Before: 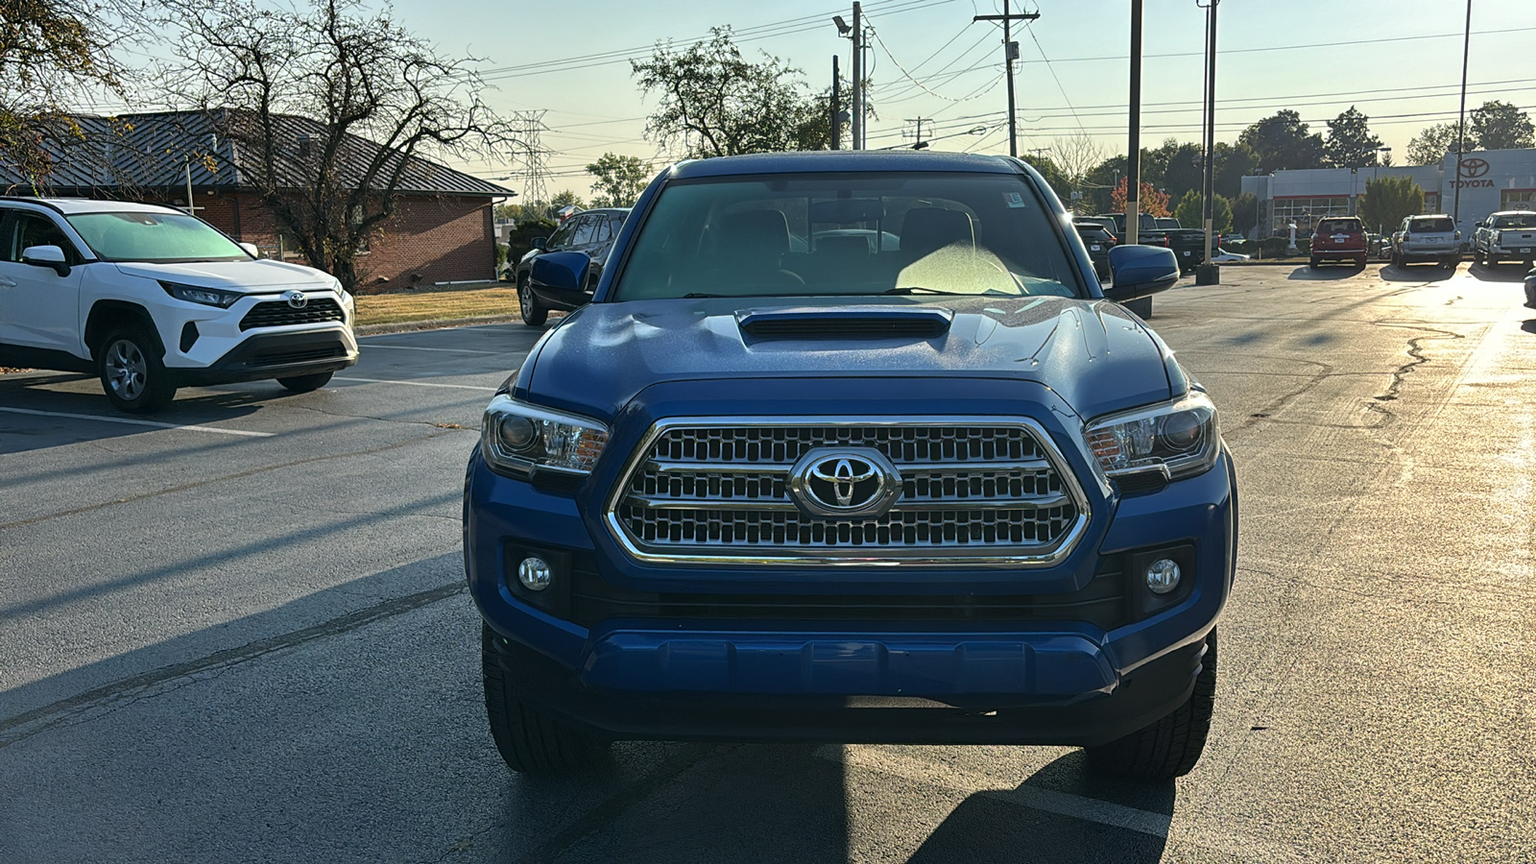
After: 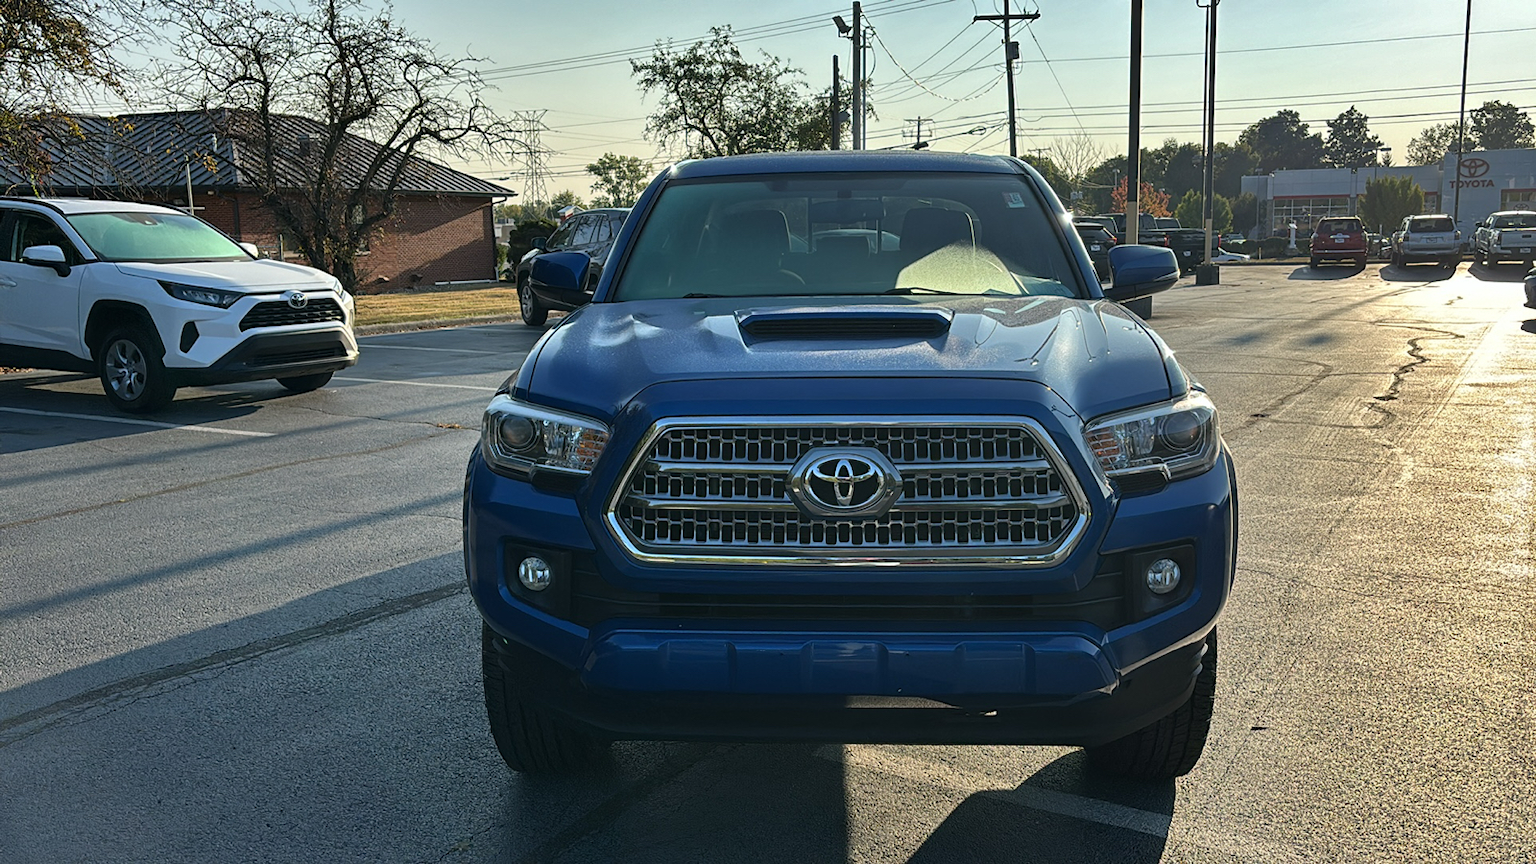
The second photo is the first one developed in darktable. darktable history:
shadows and highlights: shadows 6.11, highlights color adjustment 49.31%, soften with gaussian
